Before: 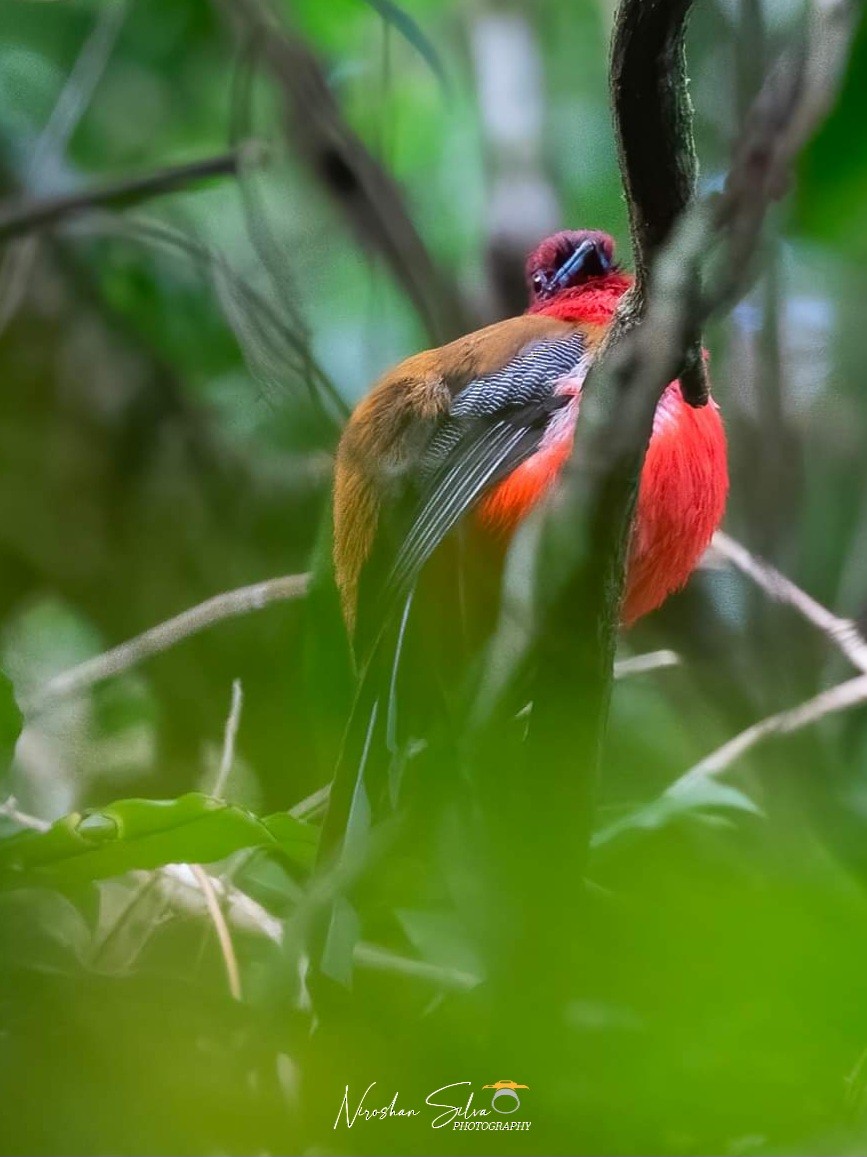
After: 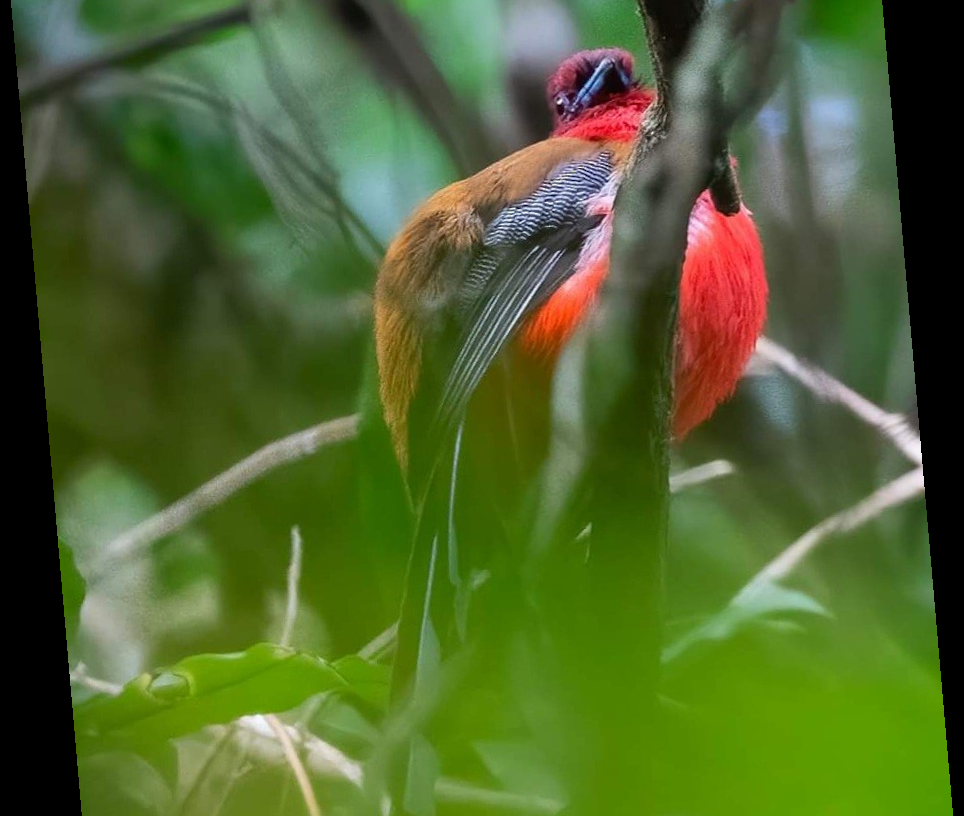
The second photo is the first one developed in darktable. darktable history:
rotate and perspective: rotation -4.98°, automatic cropping off
crop: top 16.727%, bottom 16.727%
